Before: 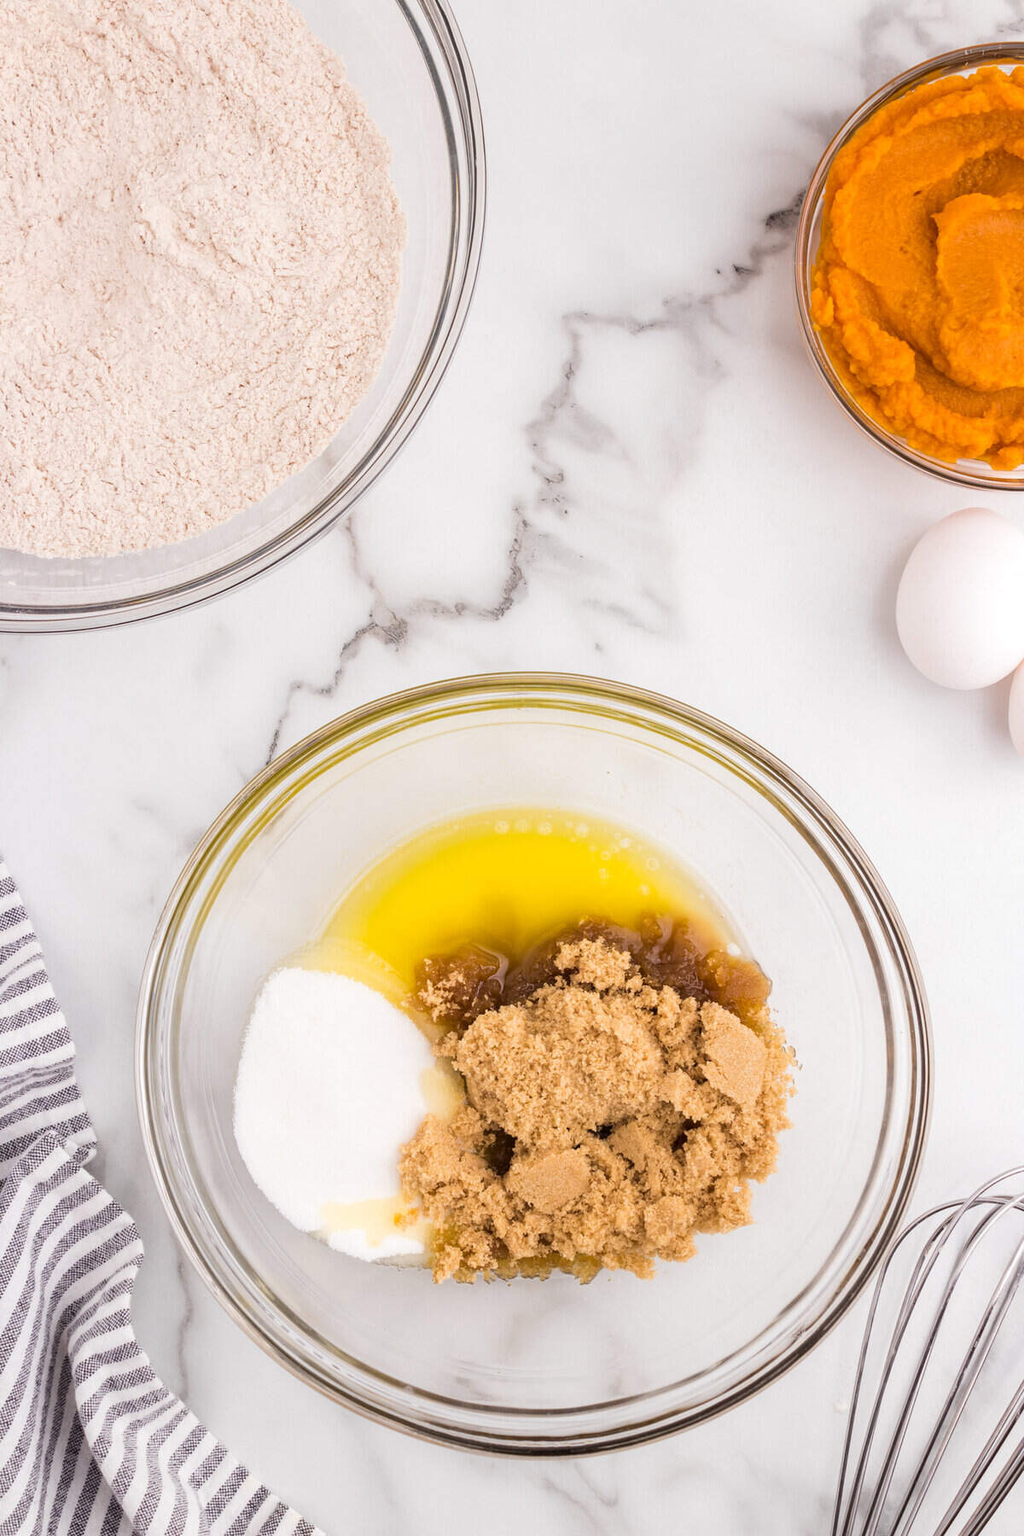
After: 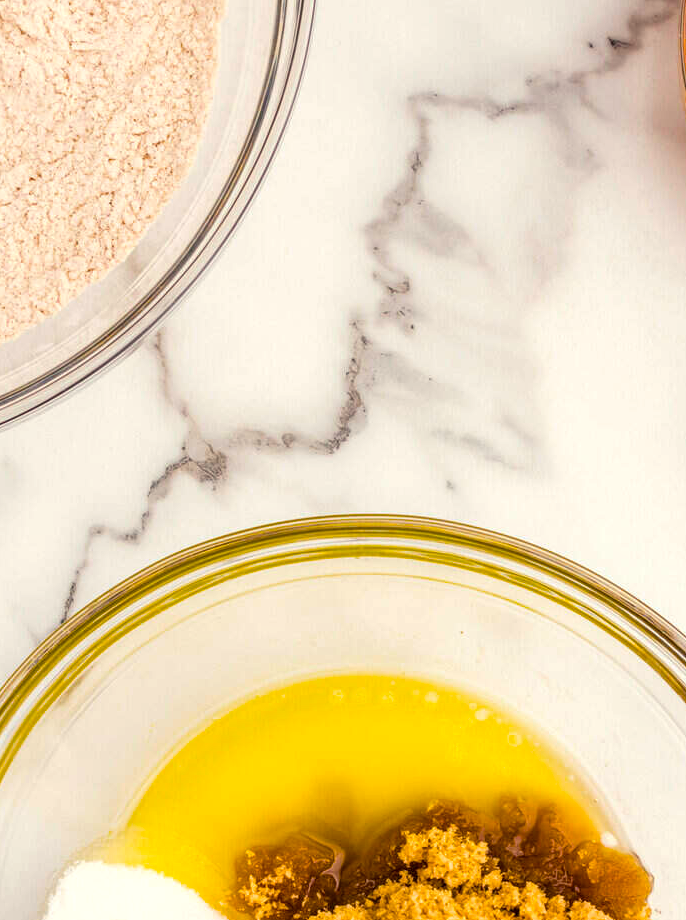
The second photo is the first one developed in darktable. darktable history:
color balance rgb: shadows lift › chroma 0.944%, shadows lift › hue 111.98°, highlights gain › luminance 5.931%, highlights gain › chroma 2.536%, highlights gain › hue 90.2°, linear chroma grading › global chroma 15.094%, perceptual saturation grading › global saturation 30.748%, global vibrance 20%
crop: left 20.922%, top 15.199%, right 21.837%, bottom 33.671%
local contrast: detail 130%
